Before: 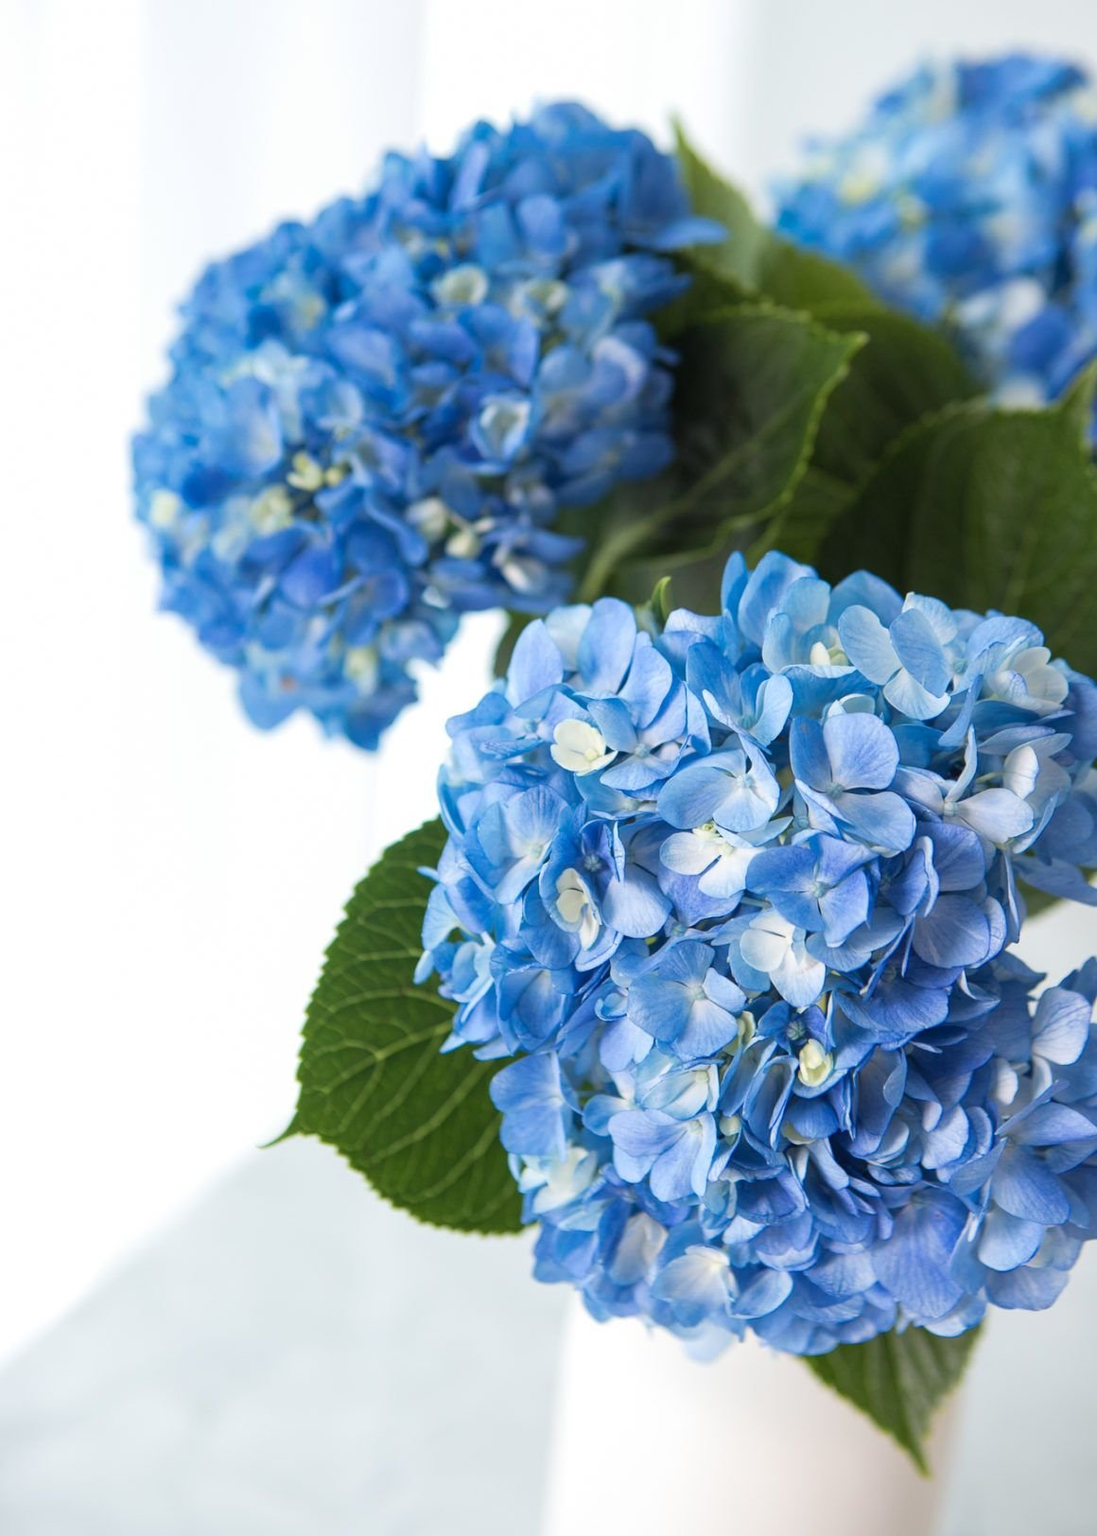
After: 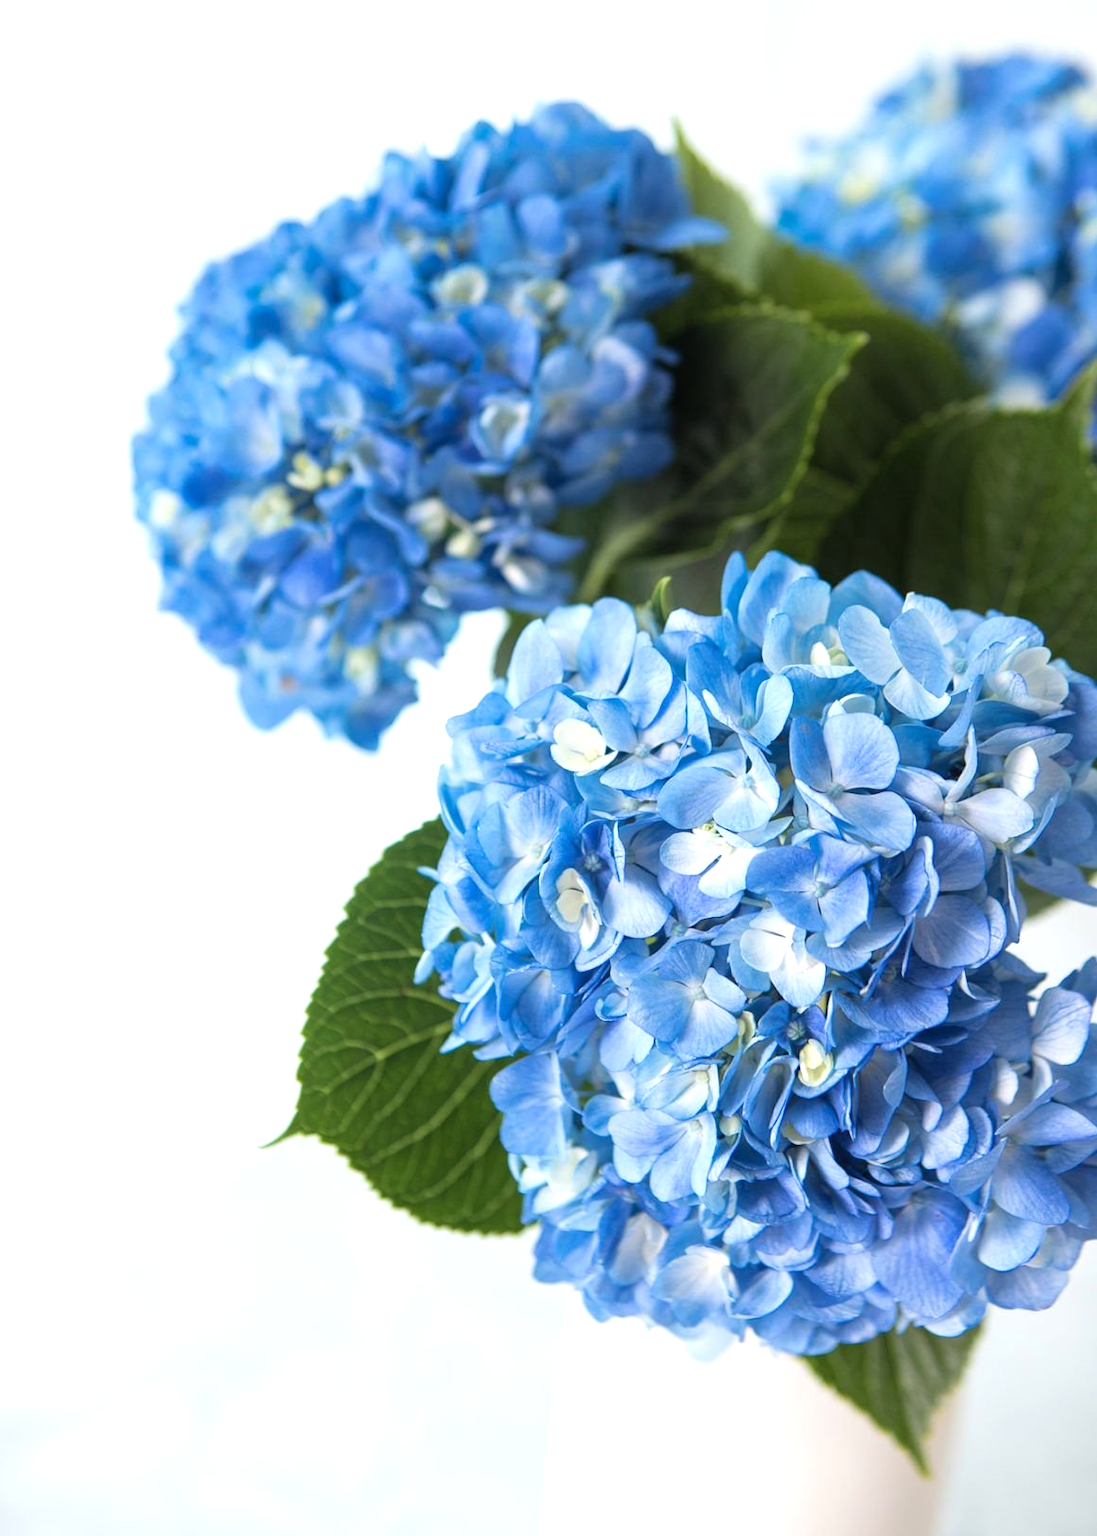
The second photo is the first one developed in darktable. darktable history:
tone equalizer: -8 EV -0.432 EV, -7 EV -0.395 EV, -6 EV -0.361 EV, -5 EV -0.185 EV, -3 EV 0.212 EV, -2 EV 0.345 EV, -1 EV 0.392 EV, +0 EV 0.395 EV
